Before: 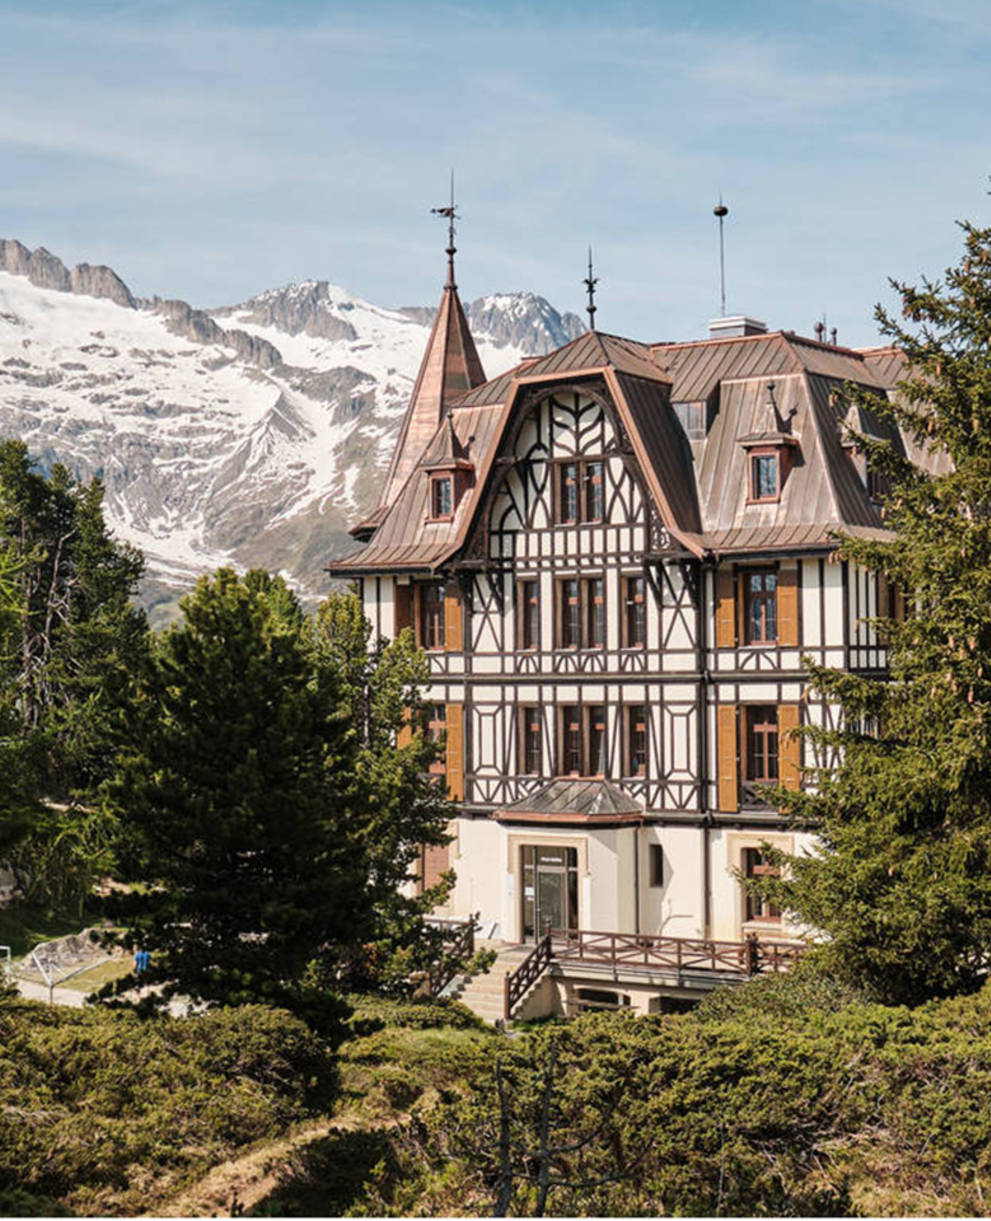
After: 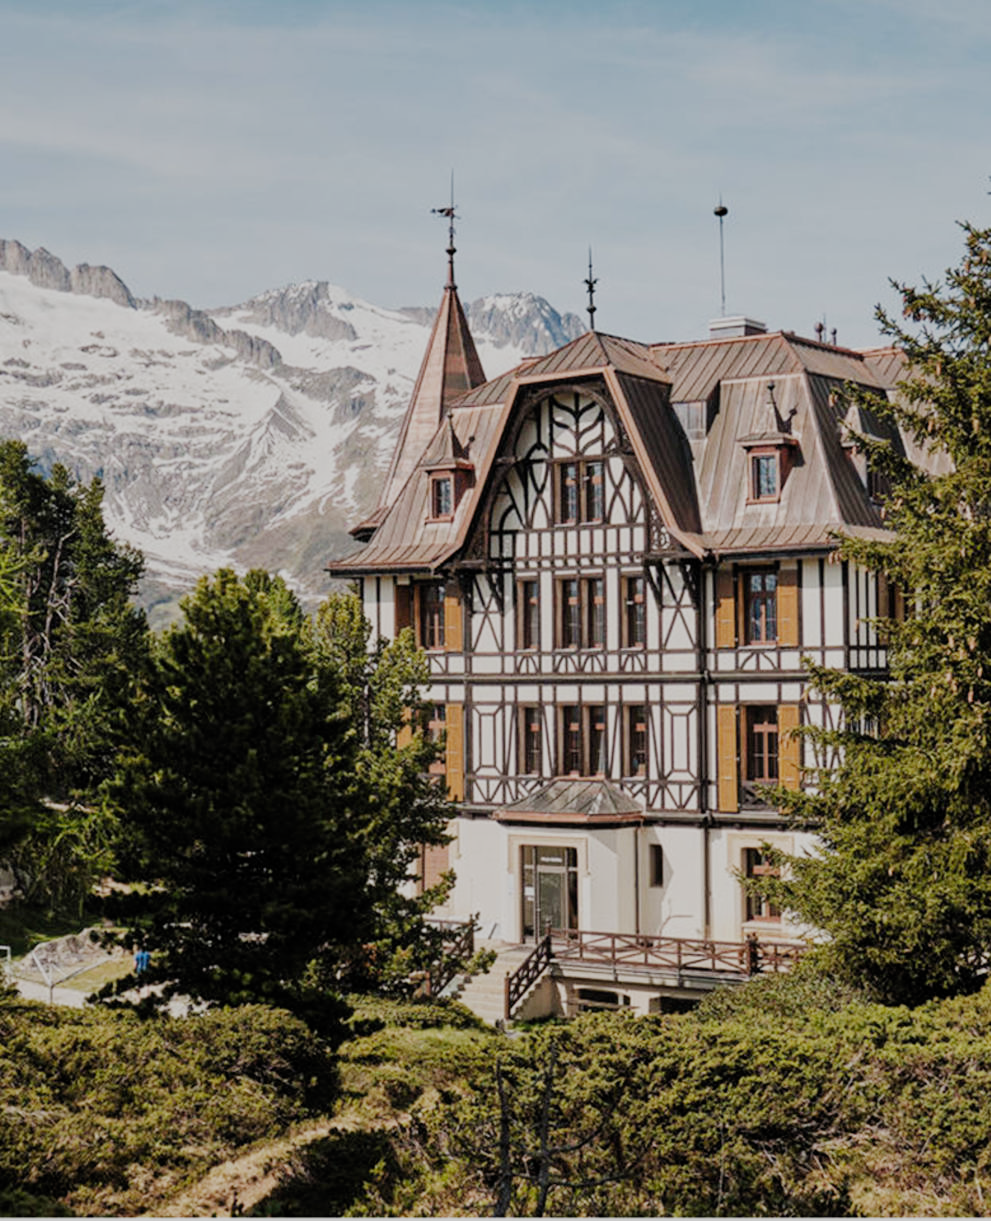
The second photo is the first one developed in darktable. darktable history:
filmic rgb: black relative exposure -7.65 EV, white relative exposure 4.56 EV, hardness 3.61, contrast 0.99, preserve chrominance no, color science v5 (2021), contrast in shadows safe, contrast in highlights safe
